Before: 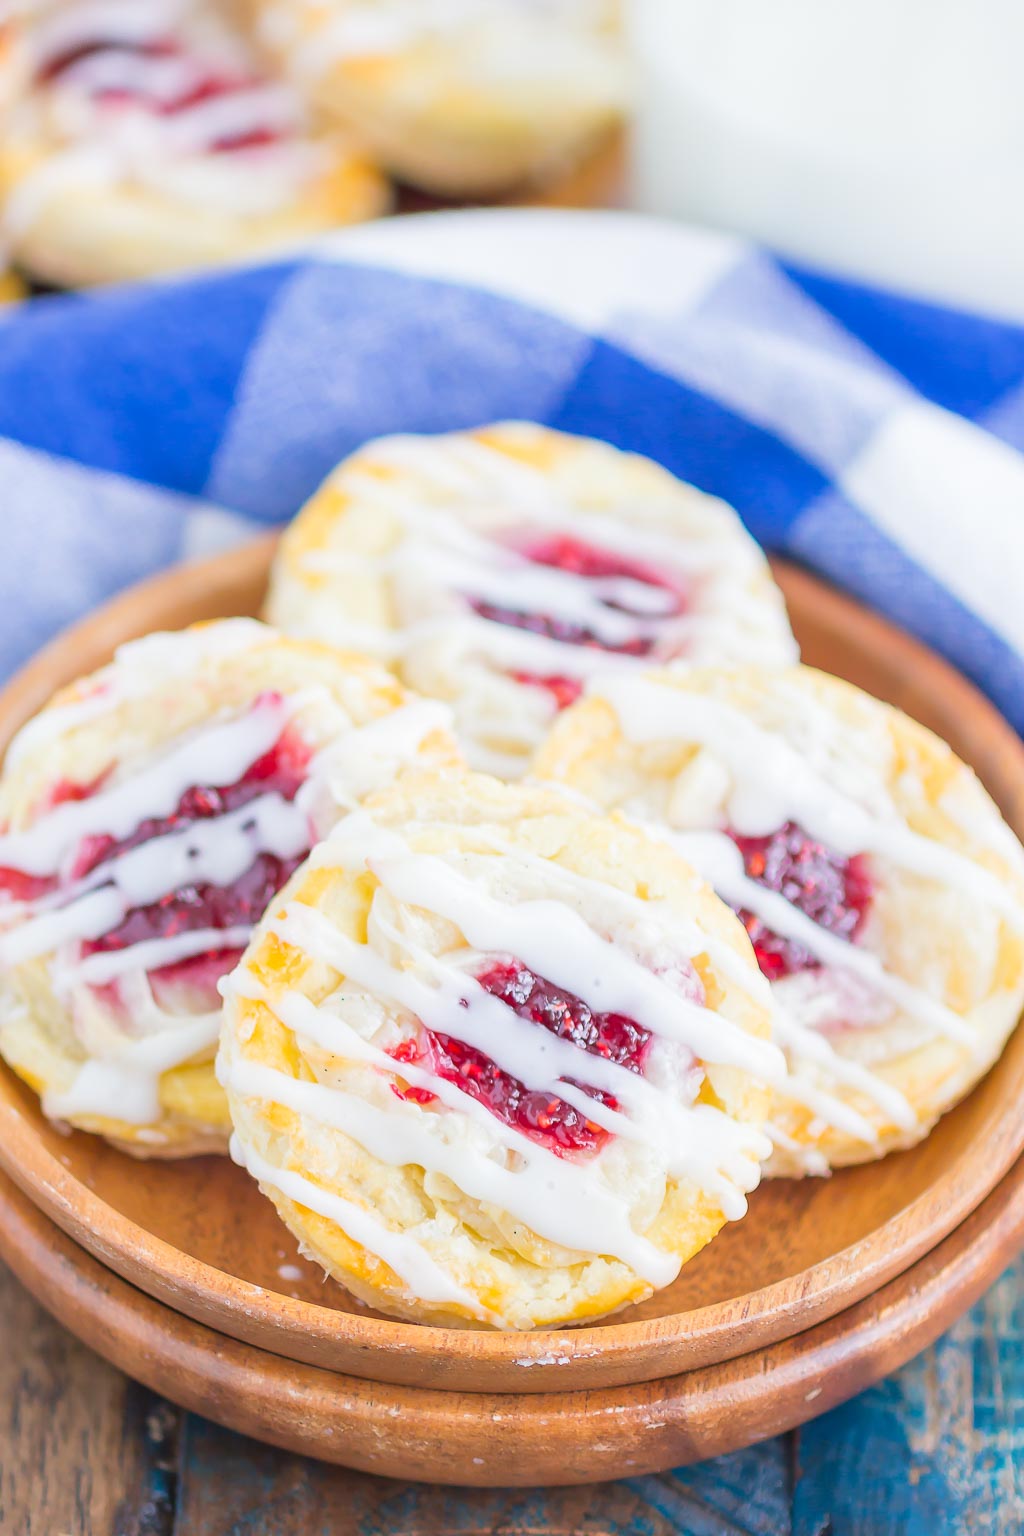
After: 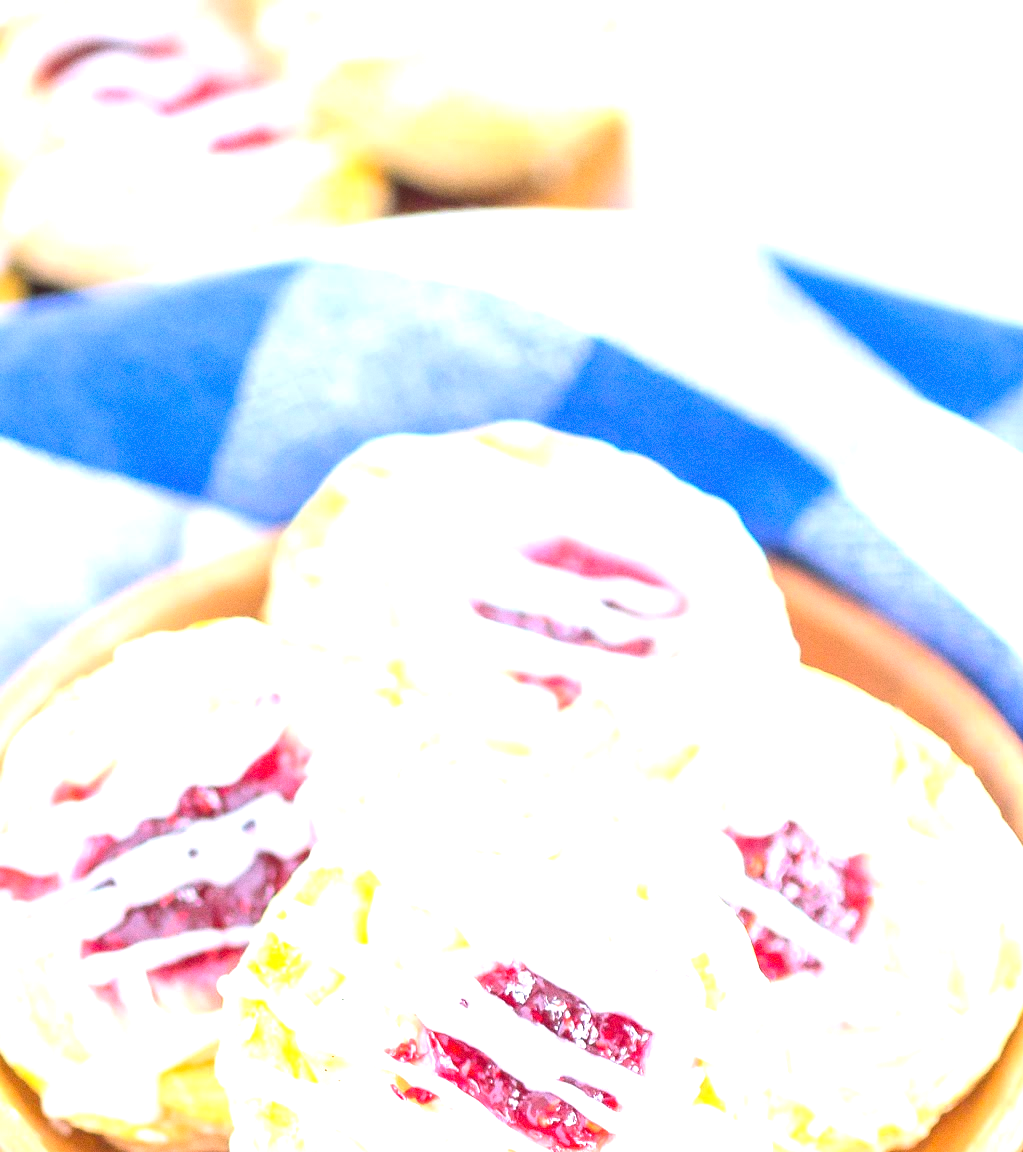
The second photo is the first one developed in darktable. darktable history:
grain: coarseness 3.21 ISO
exposure: black level correction 0, exposure 1.2 EV, compensate exposure bias true, compensate highlight preservation false
crop: bottom 24.967%
